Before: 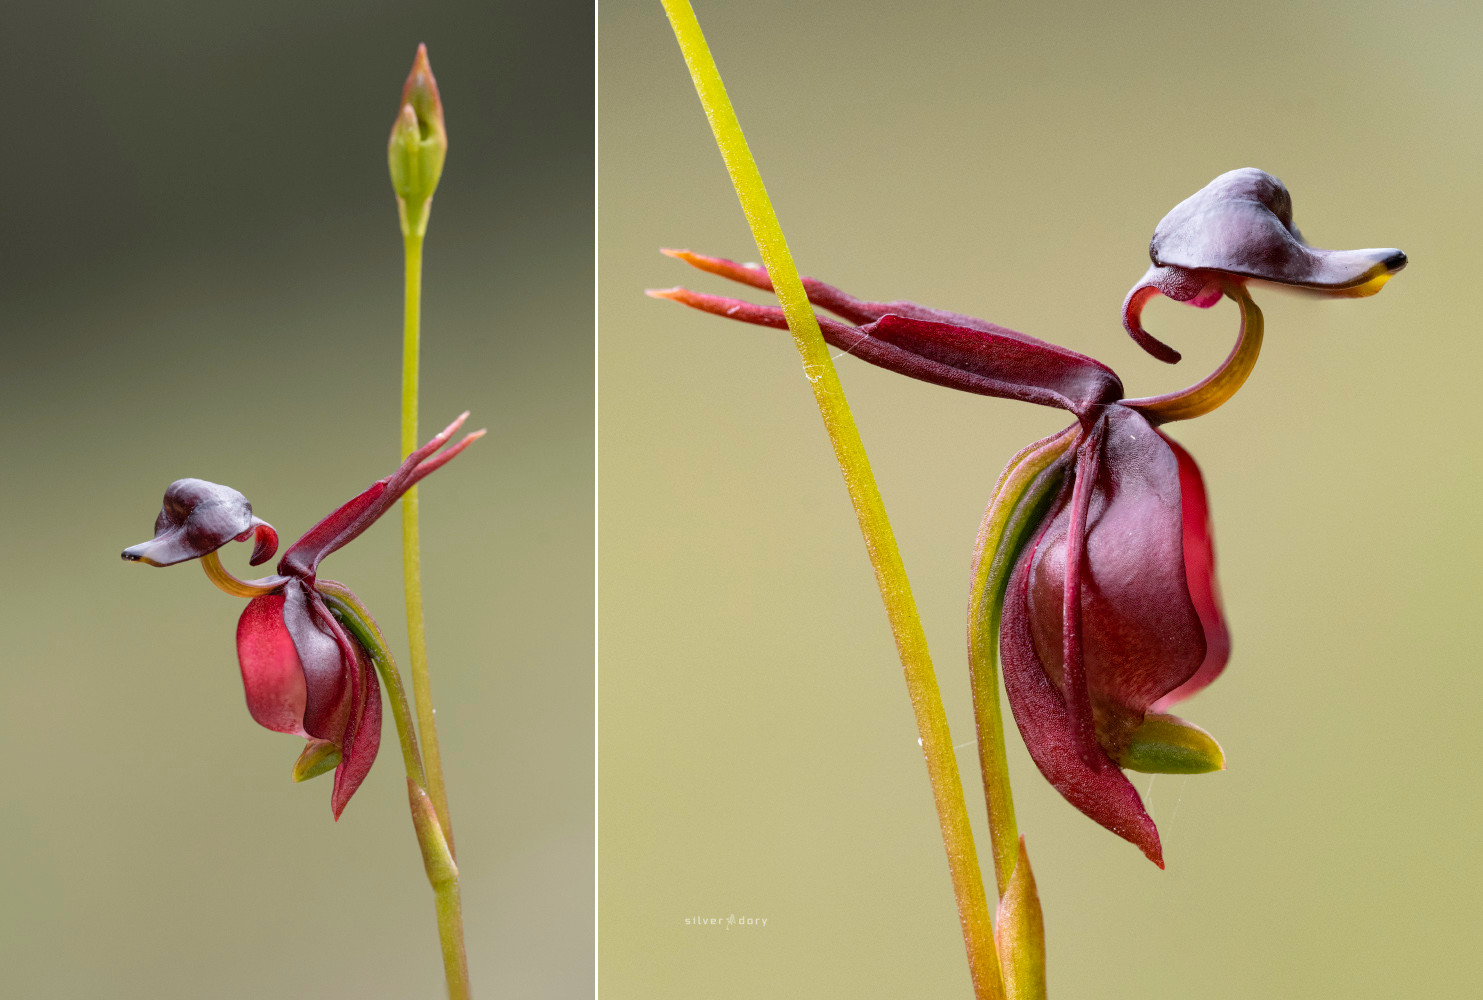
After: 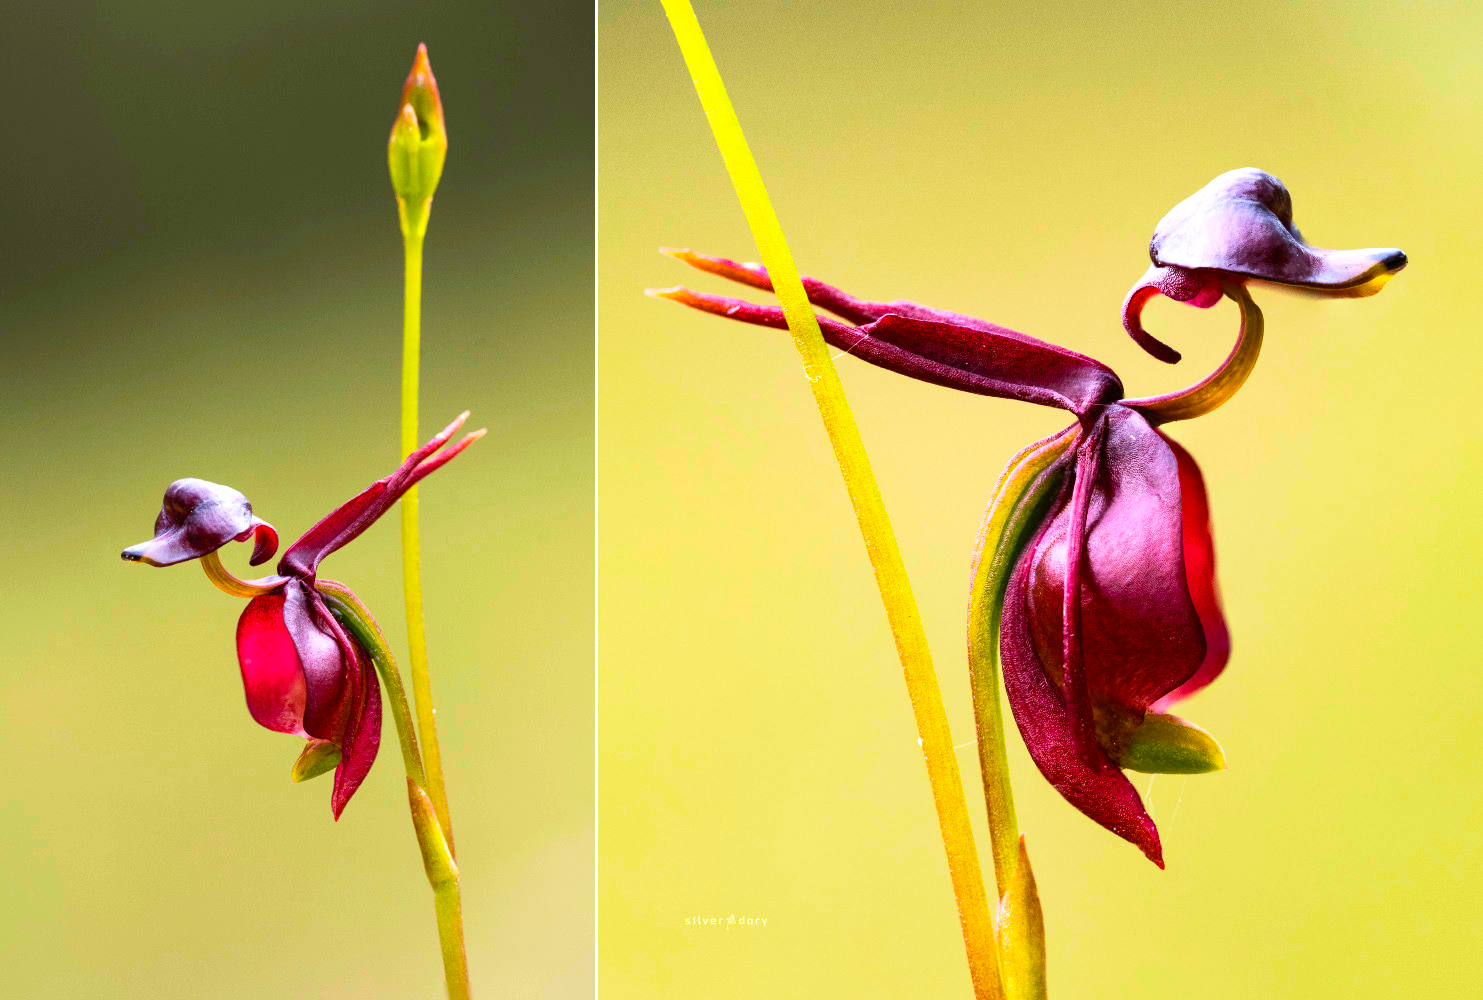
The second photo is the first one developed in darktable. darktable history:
color balance rgb: linear chroma grading › global chroma 9%, perceptual saturation grading › global saturation 36%, perceptual brilliance grading › global brilliance 15%, perceptual brilliance grading › shadows -35%, global vibrance 15%
contrast brightness saturation: contrast 0.2, brightness 0.16, saturation 0.22
velvia: strength 45%
